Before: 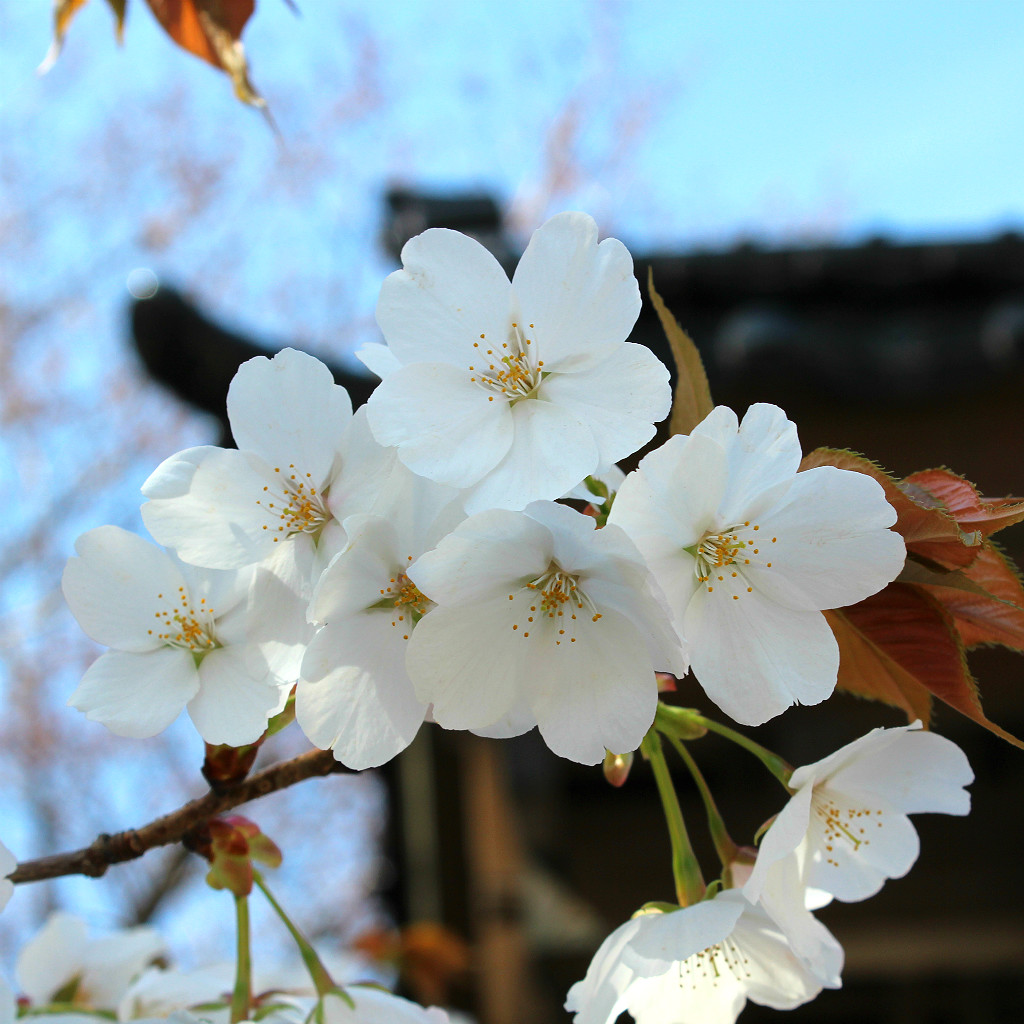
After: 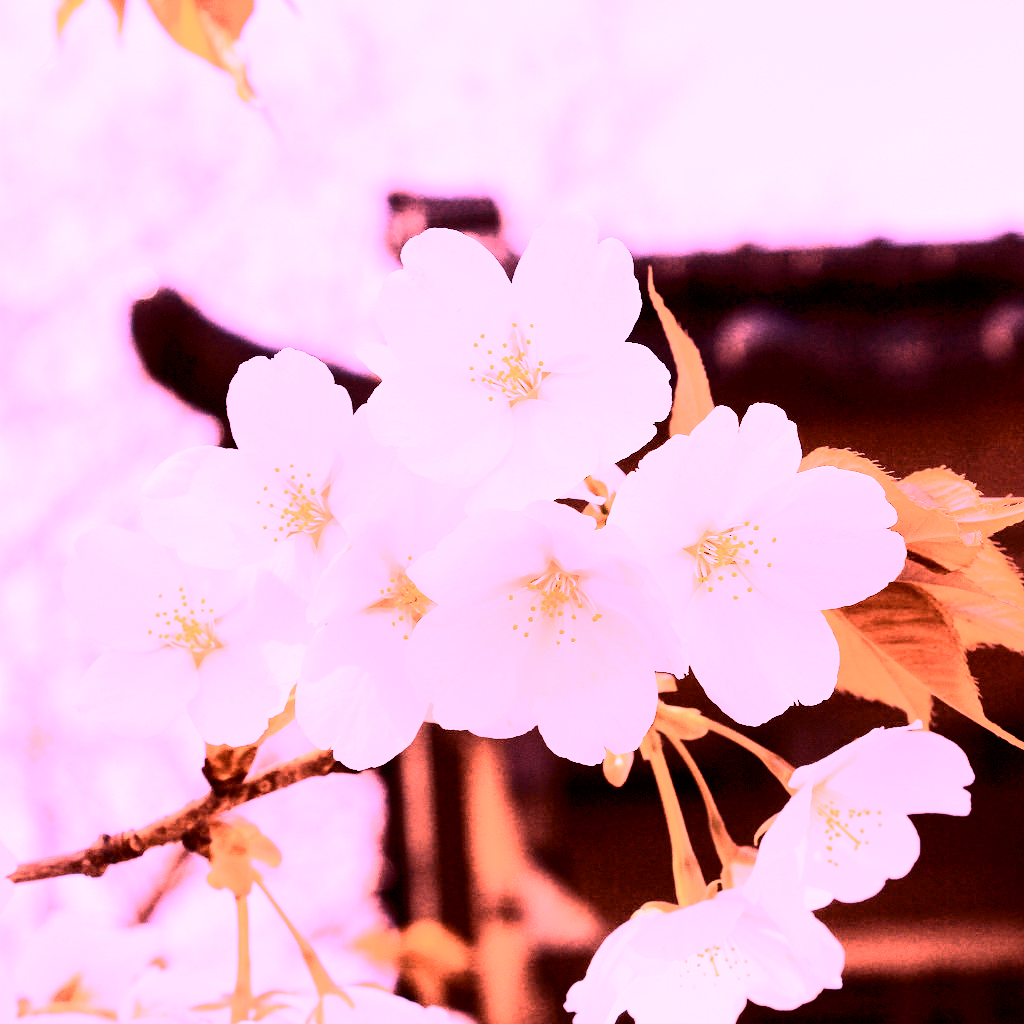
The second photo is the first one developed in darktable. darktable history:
white balance: red 4.26, blue 1.802
exposure: black level correction 0.009, exposure -0.159 EV, compensate highlight preservation false
contrast brightness saturation: contrast 0.25, saturation -0.31
